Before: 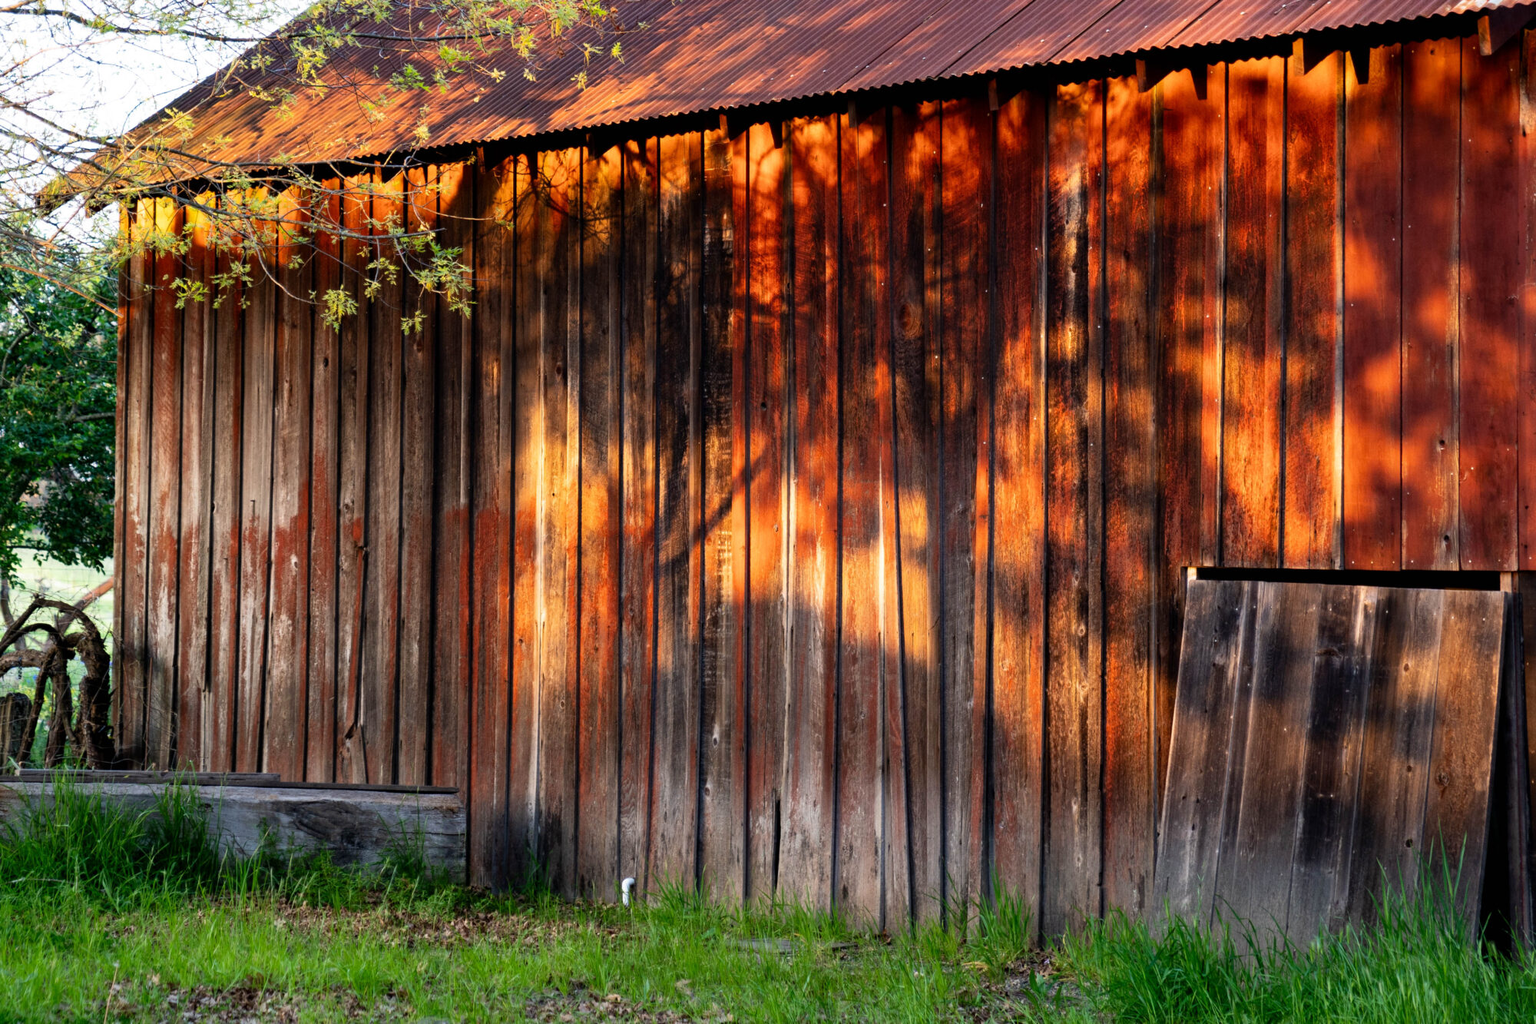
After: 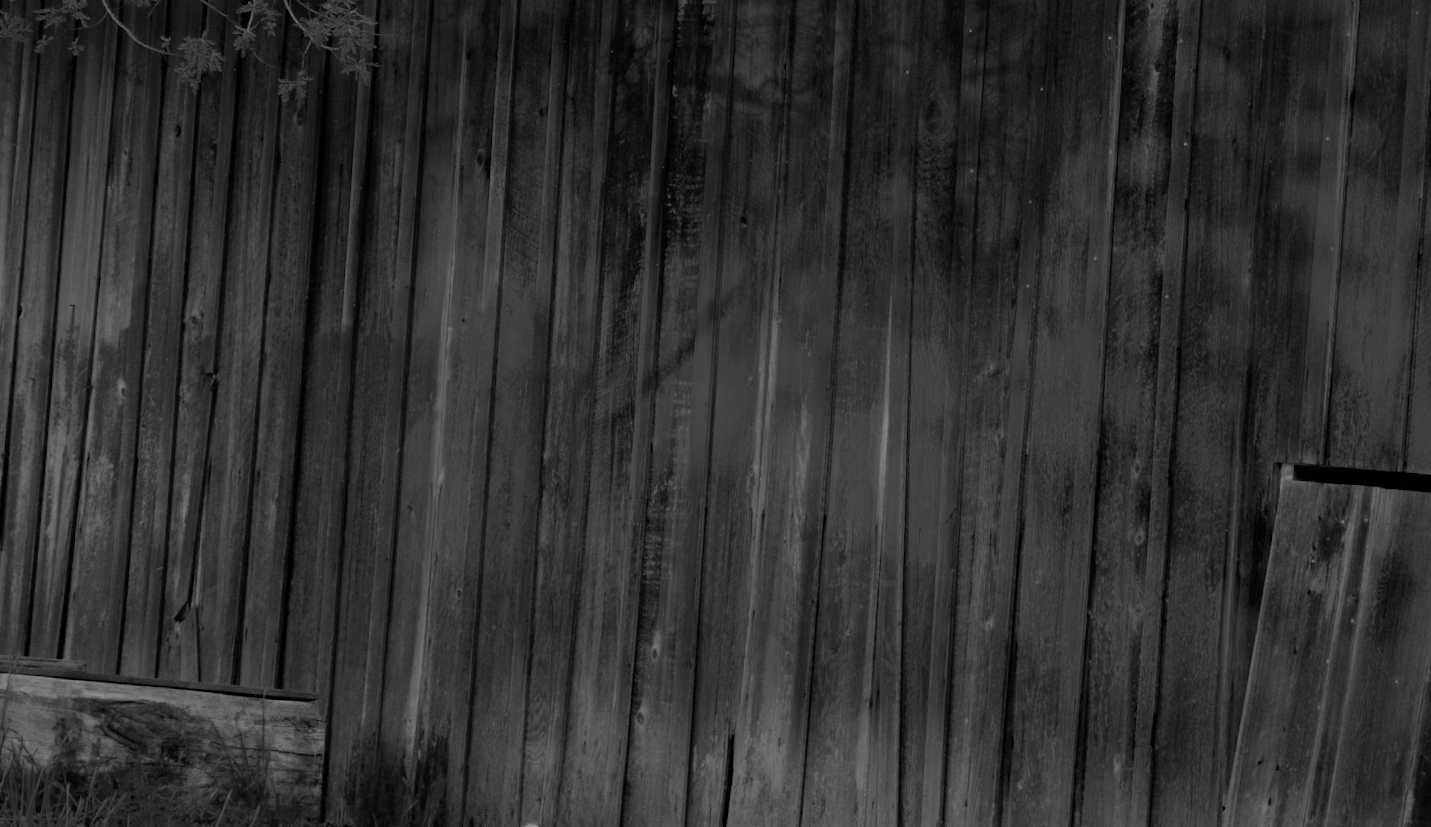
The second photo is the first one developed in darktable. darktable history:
crop and rotate: angle -3.37°, left 9.79%, top 20.73%, right 12.42%, bottom 11.82%
color correction: highlights a* 1.83, highlights b* 34.02, shadows a* -36.68, shadows b* -5.48
color zones: curves: ch0 [(0.287, 0.048) (0.493, 0.484) (0.737, 0.816)]; ch1 [(0, 0) (0.143, 0) (0.286, 0) (0.429, 0) (0.571, 0) (0.714, 0) (0.857, 0)]
